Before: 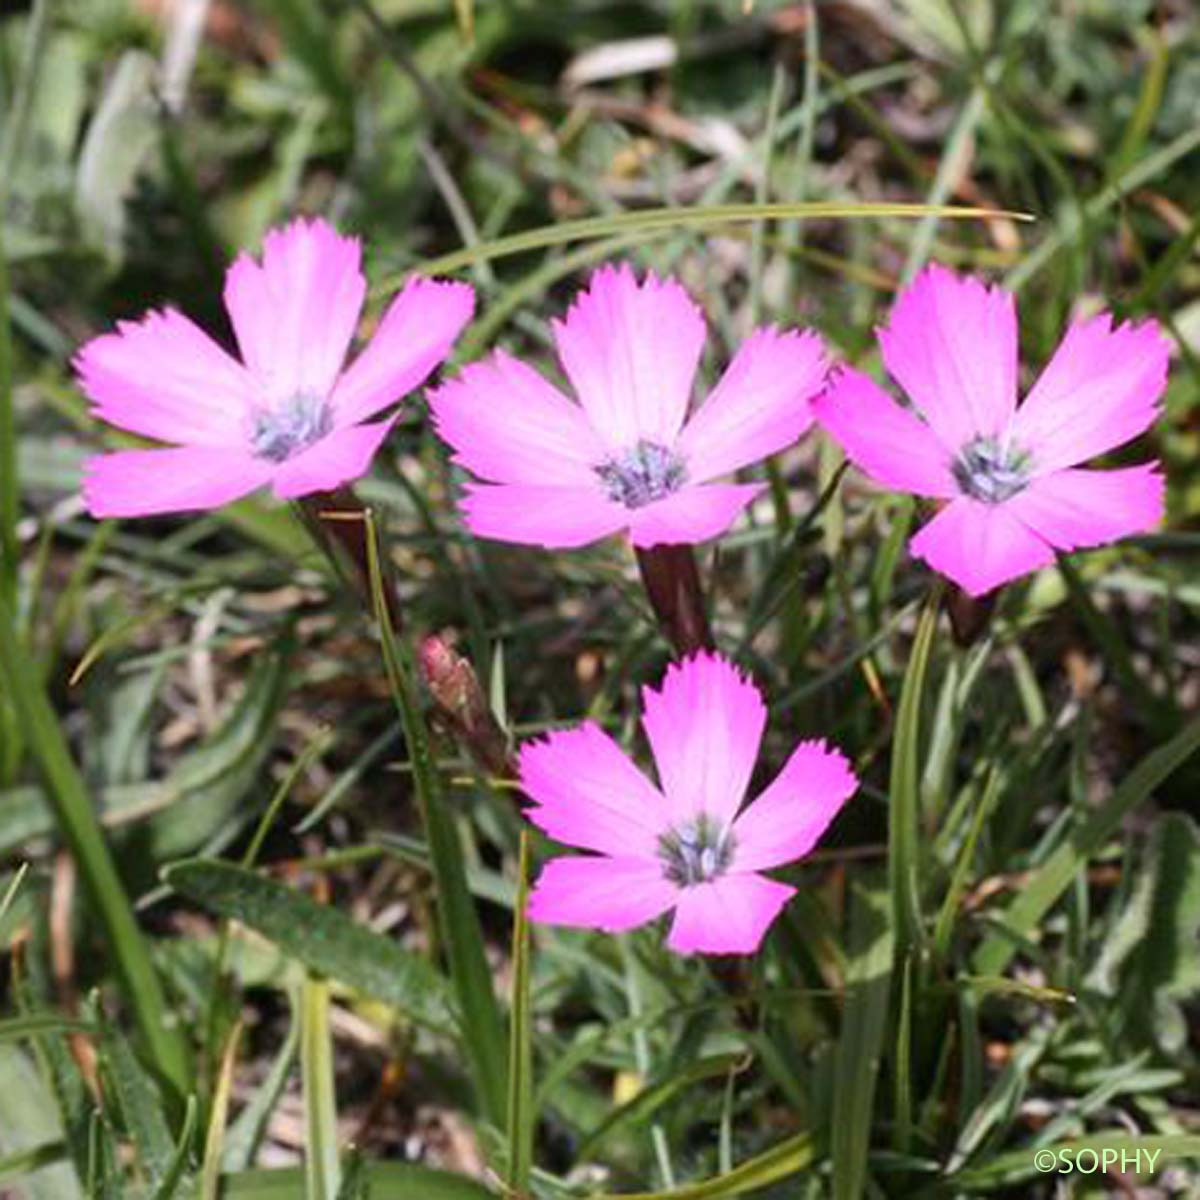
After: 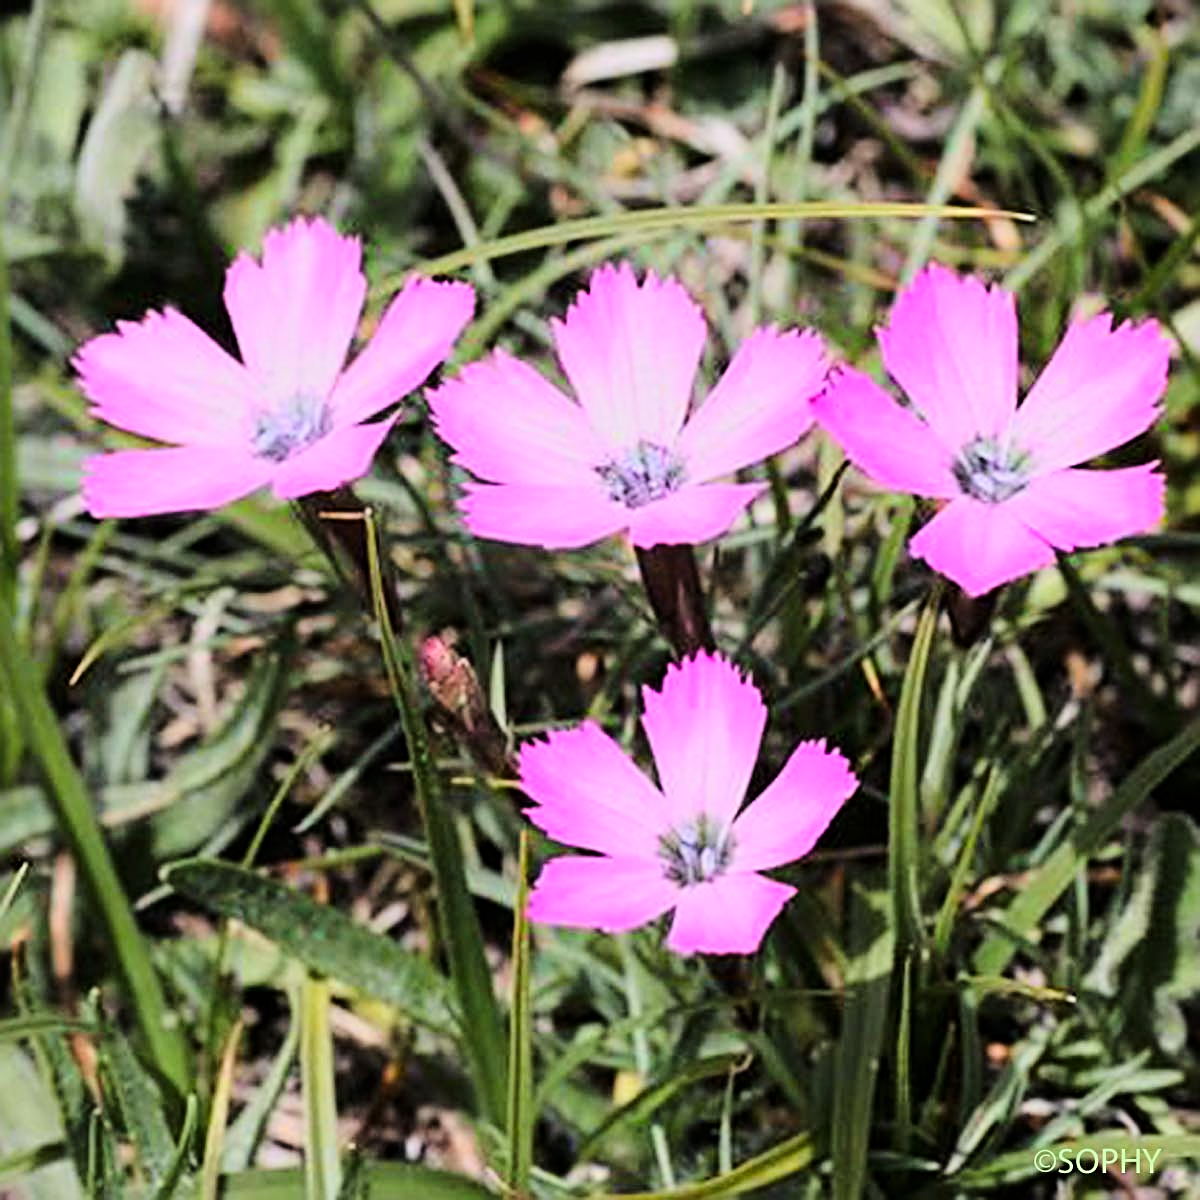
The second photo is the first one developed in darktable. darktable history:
tone curve: curves: ch0 [(0, 0) (0.049, 0.01) (0.154, 0.081) (0.491, 0.56) (0.739, 0.794) (0.992, 0.937)]; ch1 [(0, 0) (0.172, 0.123) (0.317, 0.272) (0.401, 0.422) (0.499, 0.497) (0.531, 0.54) (0.615, 0.603) (0.741, 0.783) (1, 1)]; ch2 [(0, 0) (0.411, 0.424) (0.462, 0.483) (0.544, 0.56) (0.686, 0.638) (1, 1)], color space Lab, linked channels
sharpen: radius 3.992
